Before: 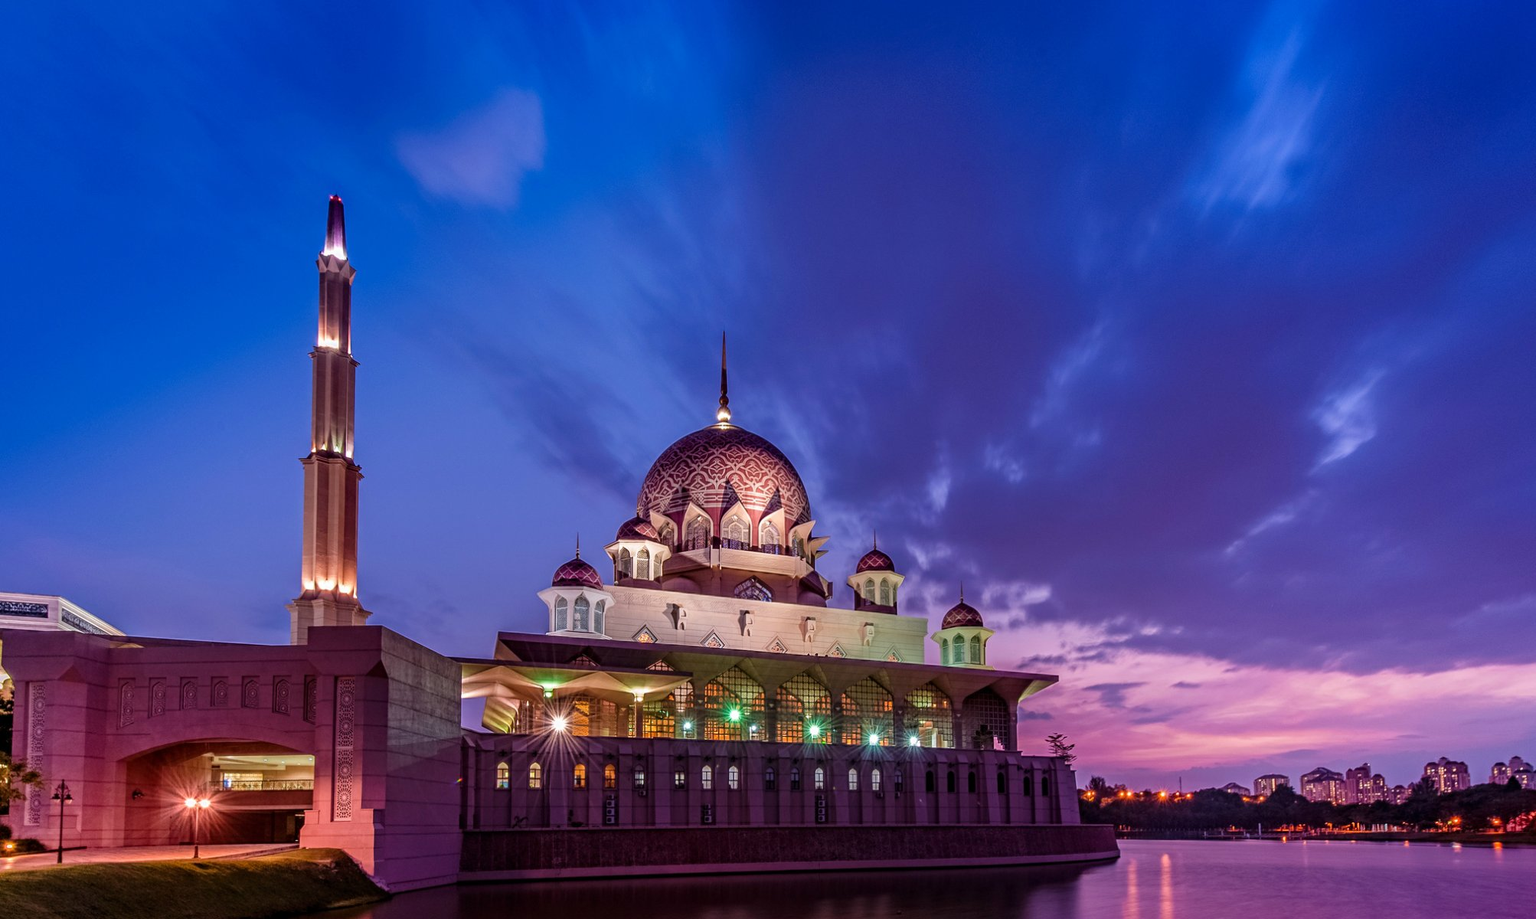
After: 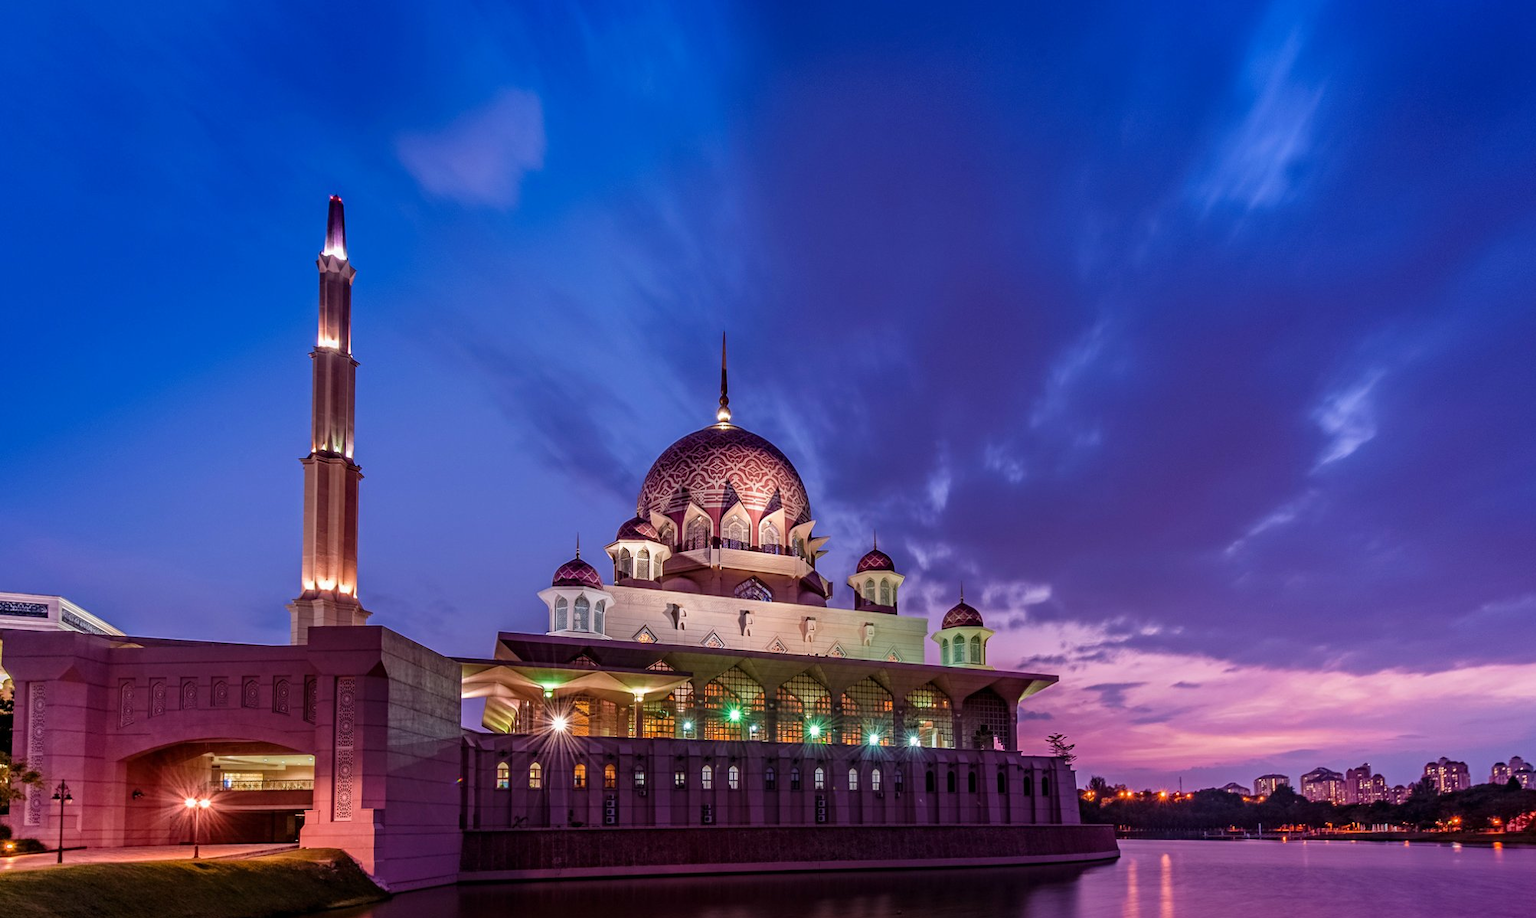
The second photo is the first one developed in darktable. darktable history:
tone equalizer: smoothing diameter 2%, edges refinement/feathering 21.7, mask exposure compensation -1.57 EV, filter diffusion 5
